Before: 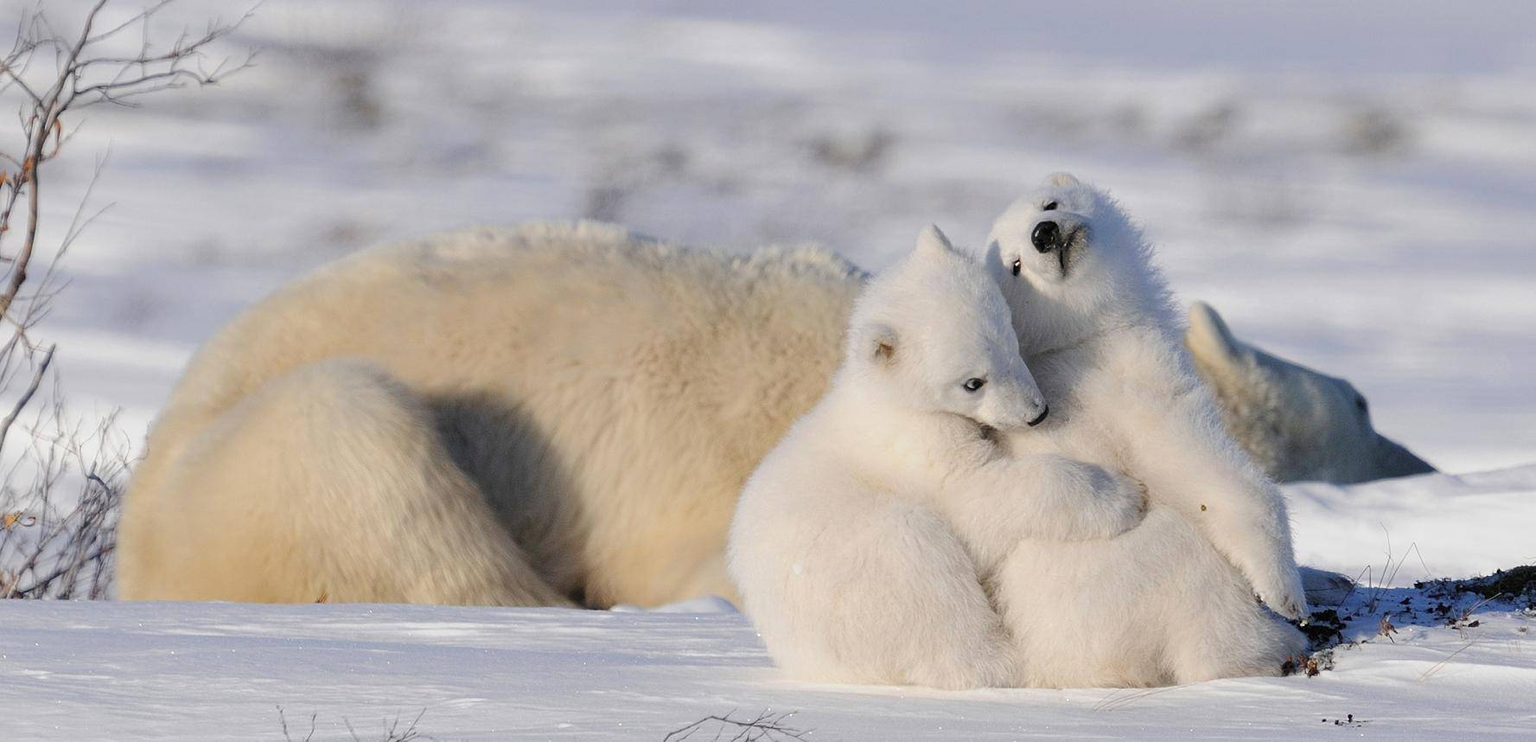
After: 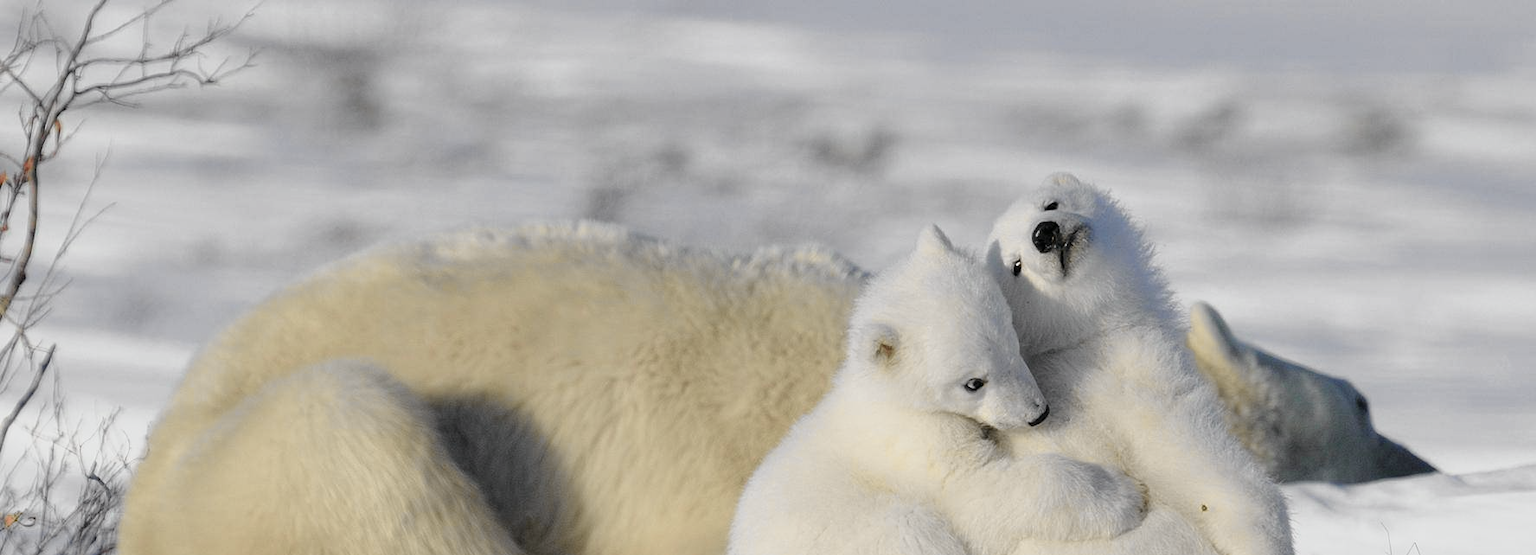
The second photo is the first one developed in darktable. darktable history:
tone curve: curves: ch0 [(0, 0) (0.058, 0.037) (0.214, 0.183) (0.304, 0.288) (0.561, 0.554) (0.687, 0.677) (0.768, 0.768) (0.858, 0.861) (0.987, 0.945)]; ch1 [(0, 0) (0.172, 0.123) (0.312, 0.296) (0.432, 0.448) (0.471, 0.469) (0.502, 0.5) (0.521, 0.505) (0.565, 0.569) (0.663, 0.663) (0.703, 0.721) (0.857, 0.917) (1, 1)]; ch2 [(0, 0) (0.411, 0.424) (0.485, 0.497) (0.502, 0.5) (0.517, 0.511) (0.556, 0.562) (0.626, 0.594) (0.709, 0.661) (1, 1)], color space Lab, independent channels, preserve colors none
base curve: curves: ch0 [(0, 0) (0.283, 0.295) (1, 1)], preserve colors none
crop: bottom 24.967%
